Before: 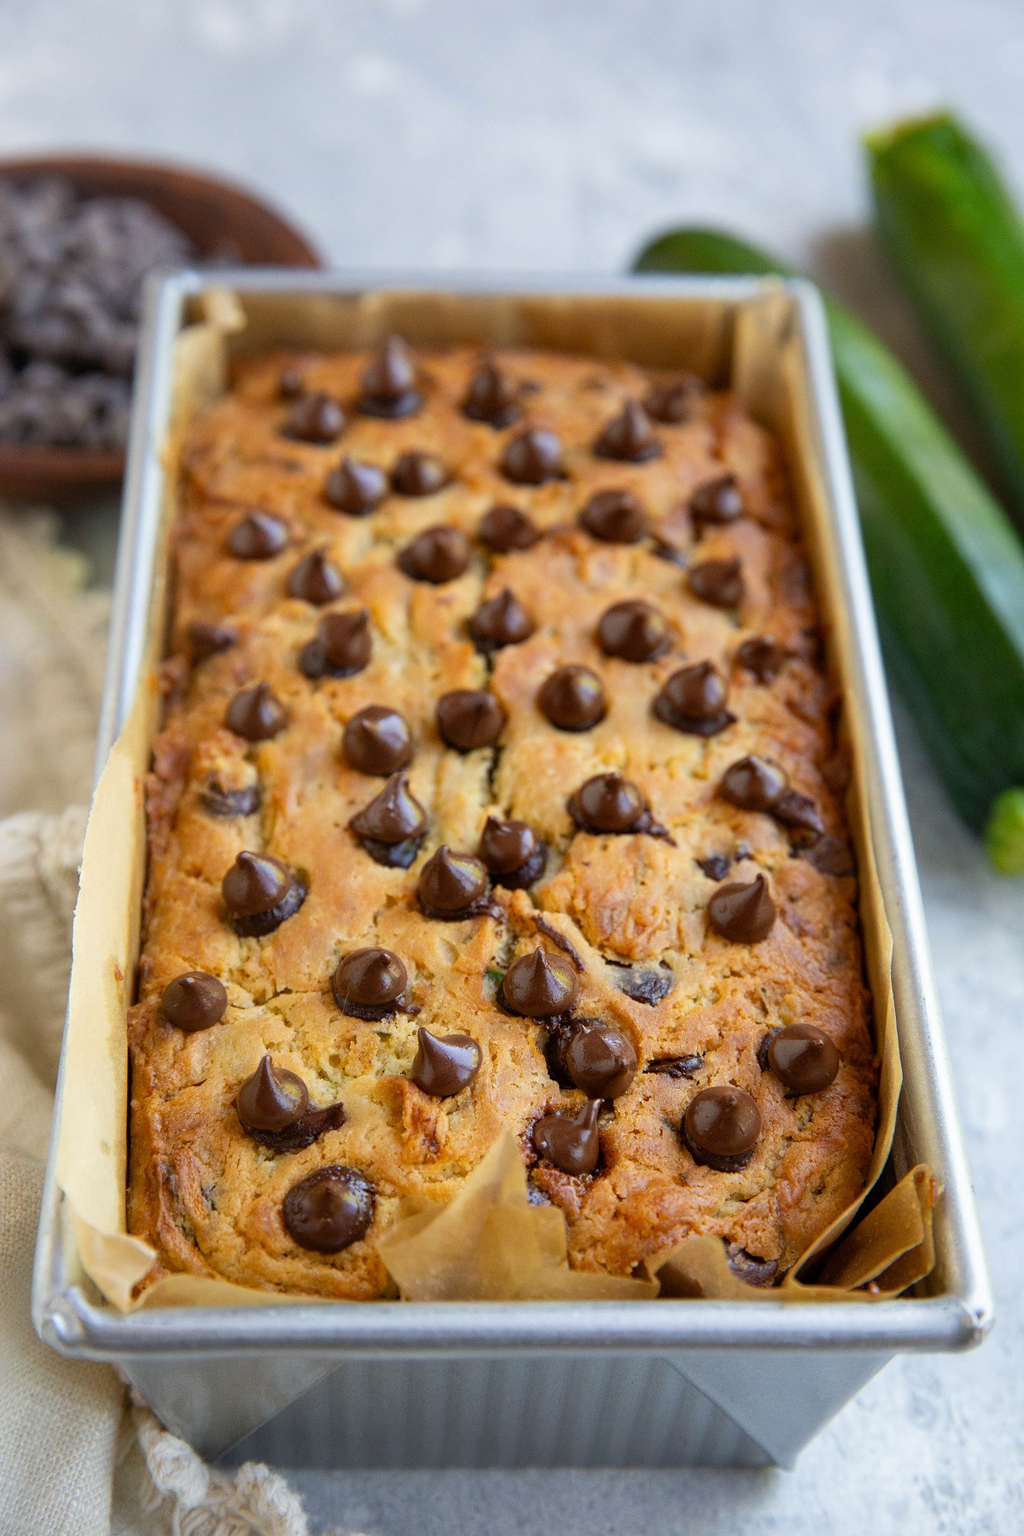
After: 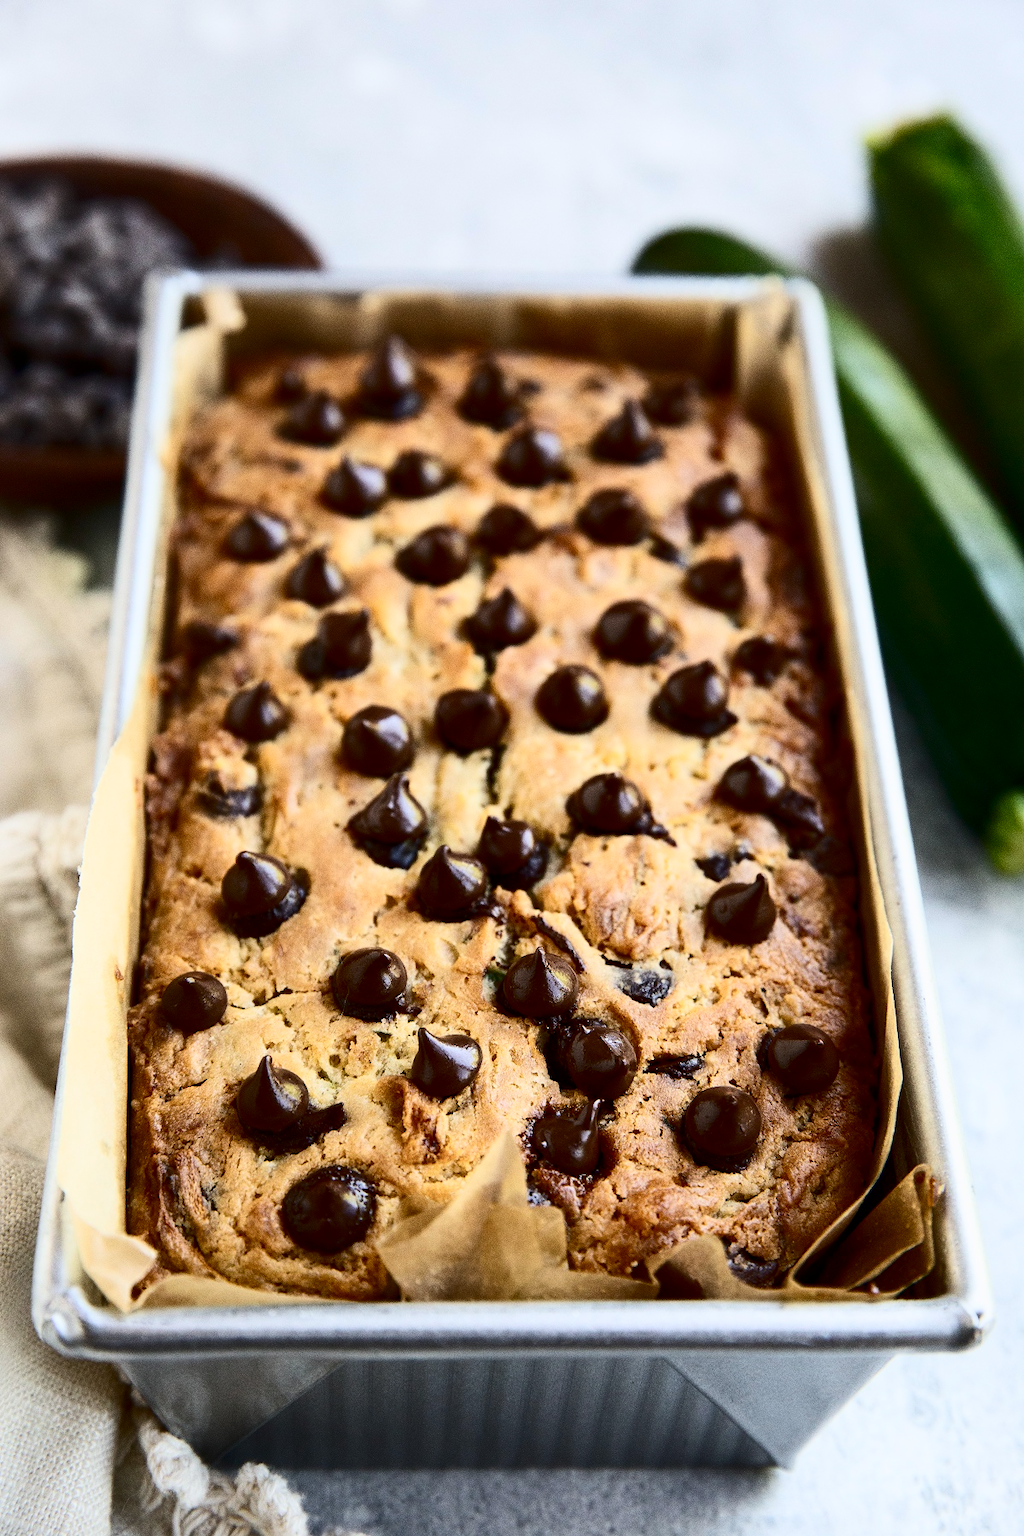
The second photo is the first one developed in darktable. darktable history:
contrast brightness saturation: contrast 0.514, saturation -0.084
exposure: exposure -0.214 EV, compensate highlight preservation false
